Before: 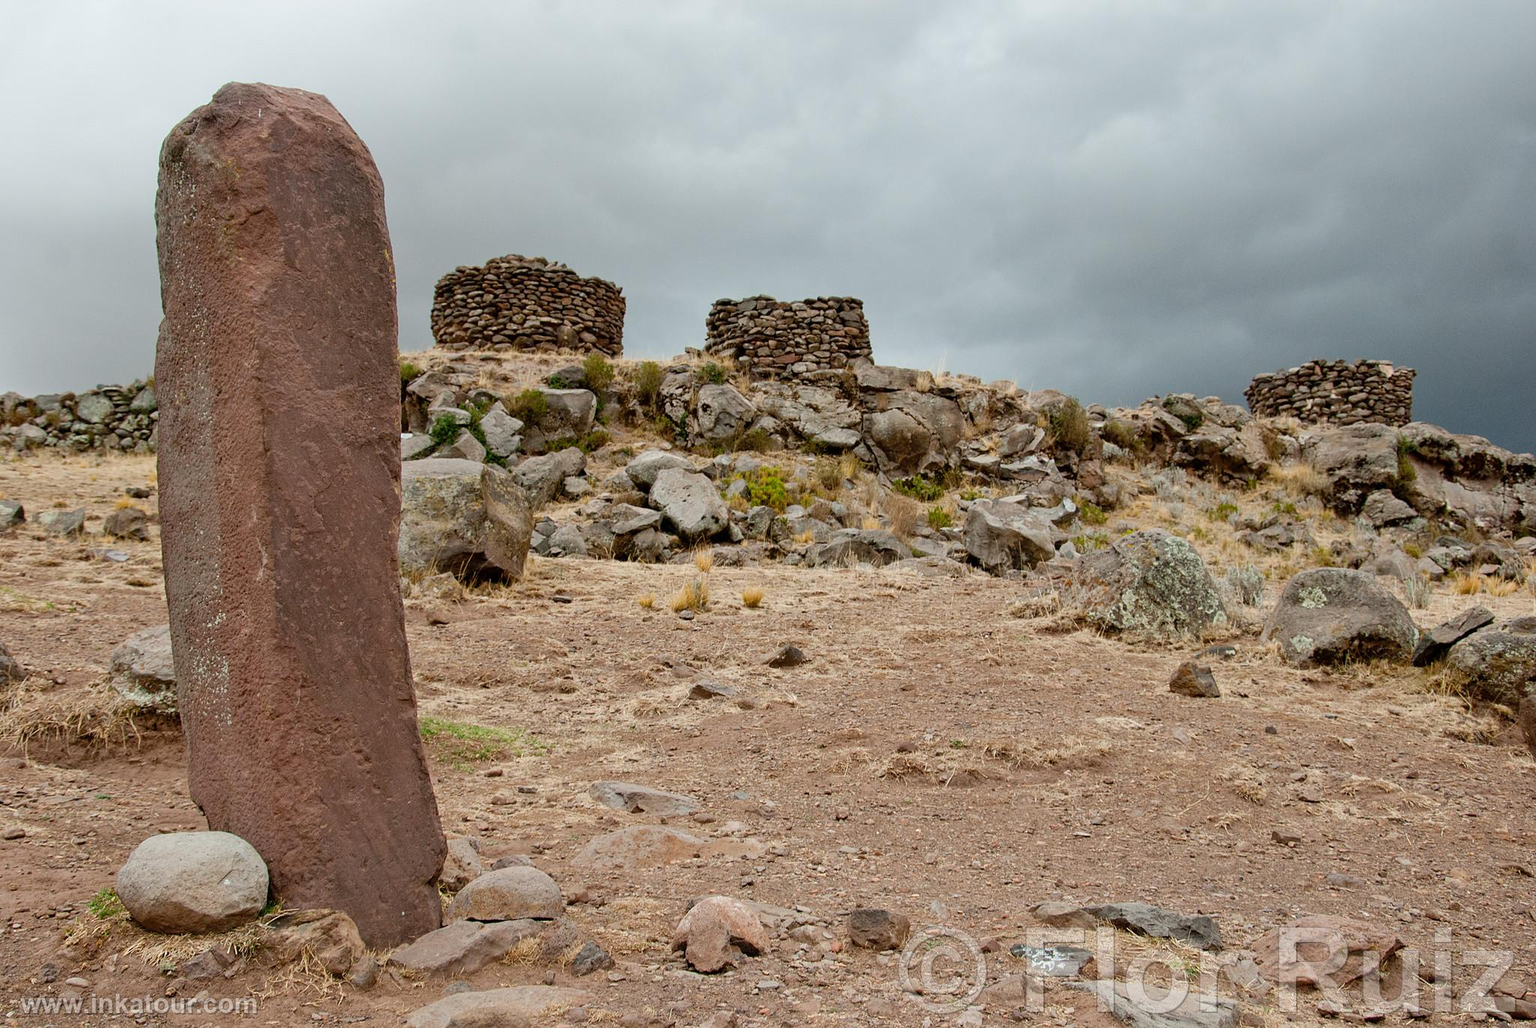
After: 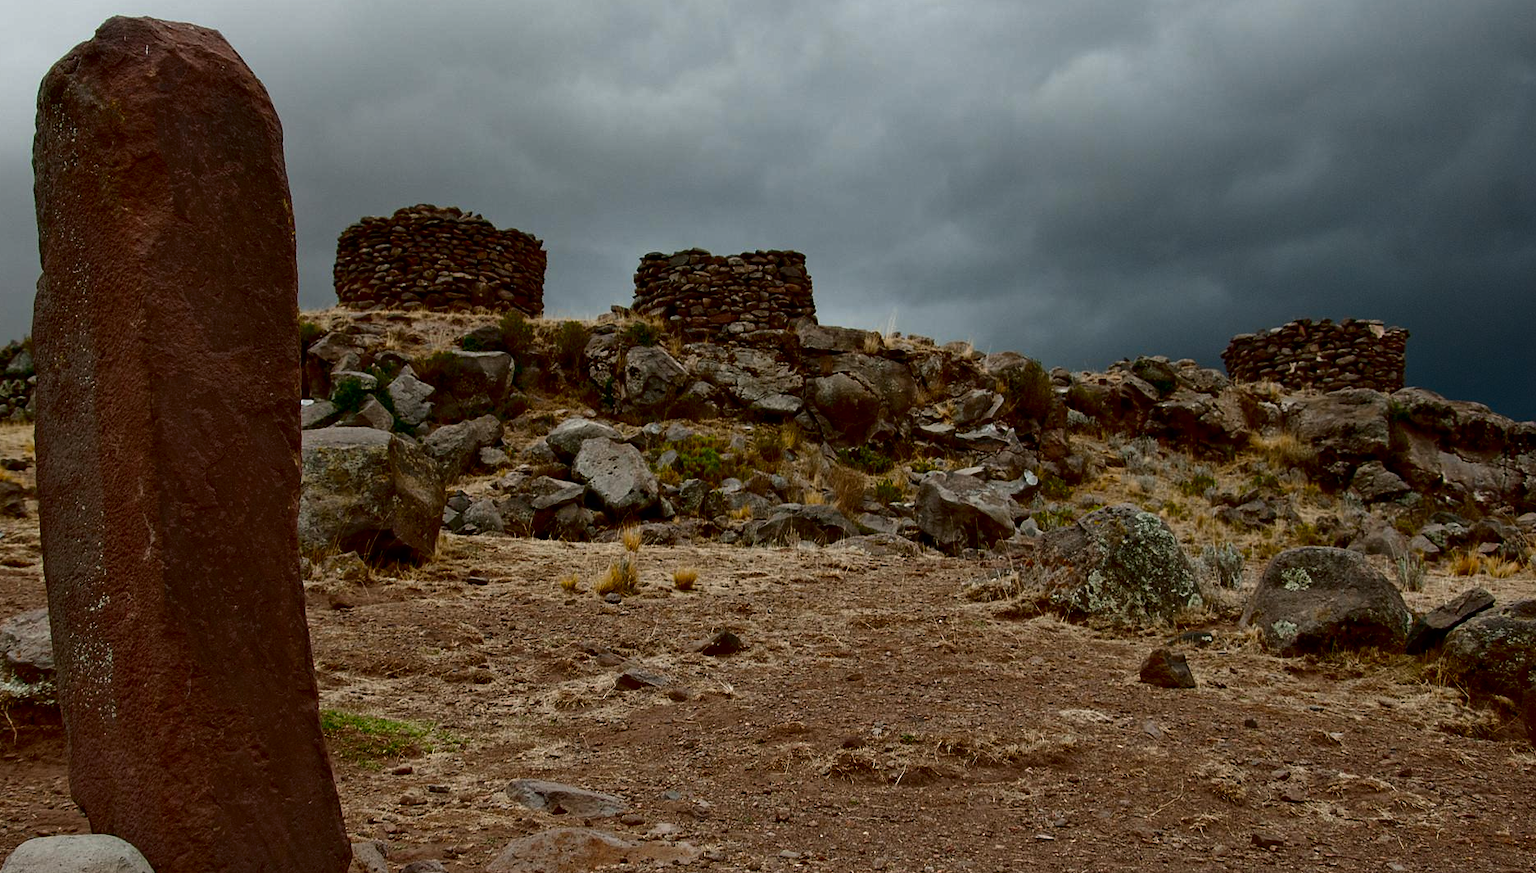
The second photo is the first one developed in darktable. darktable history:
color contrast: green-magenta contrast 0.96
contrast brightness saturation: contrast 0.09, brightness -0.59, saturation 0.17
crop: left 8.155%, top 6.611%, bottom 15.385%
